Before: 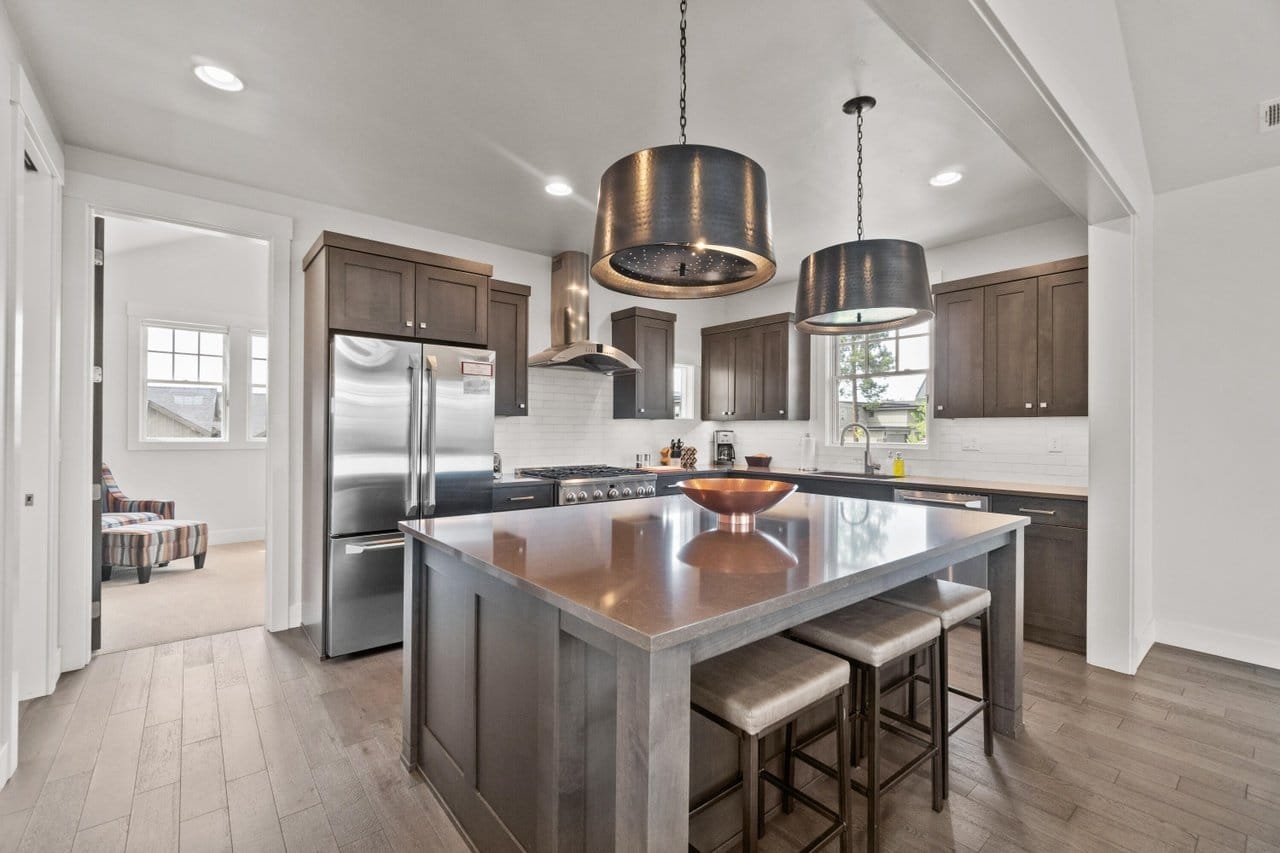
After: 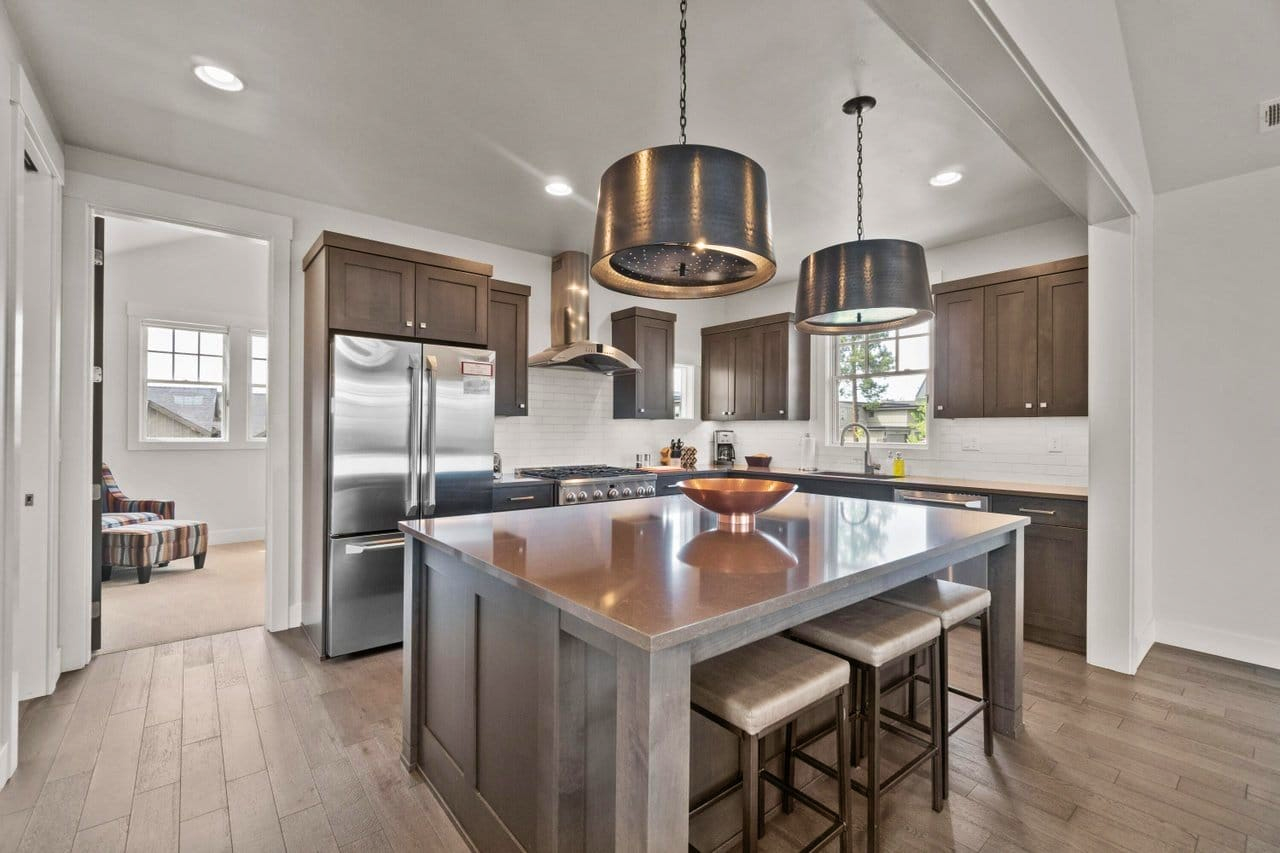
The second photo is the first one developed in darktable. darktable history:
velvia: on, module defaults
shadows and highlights: low approximation 0.01, soften with gaussian
